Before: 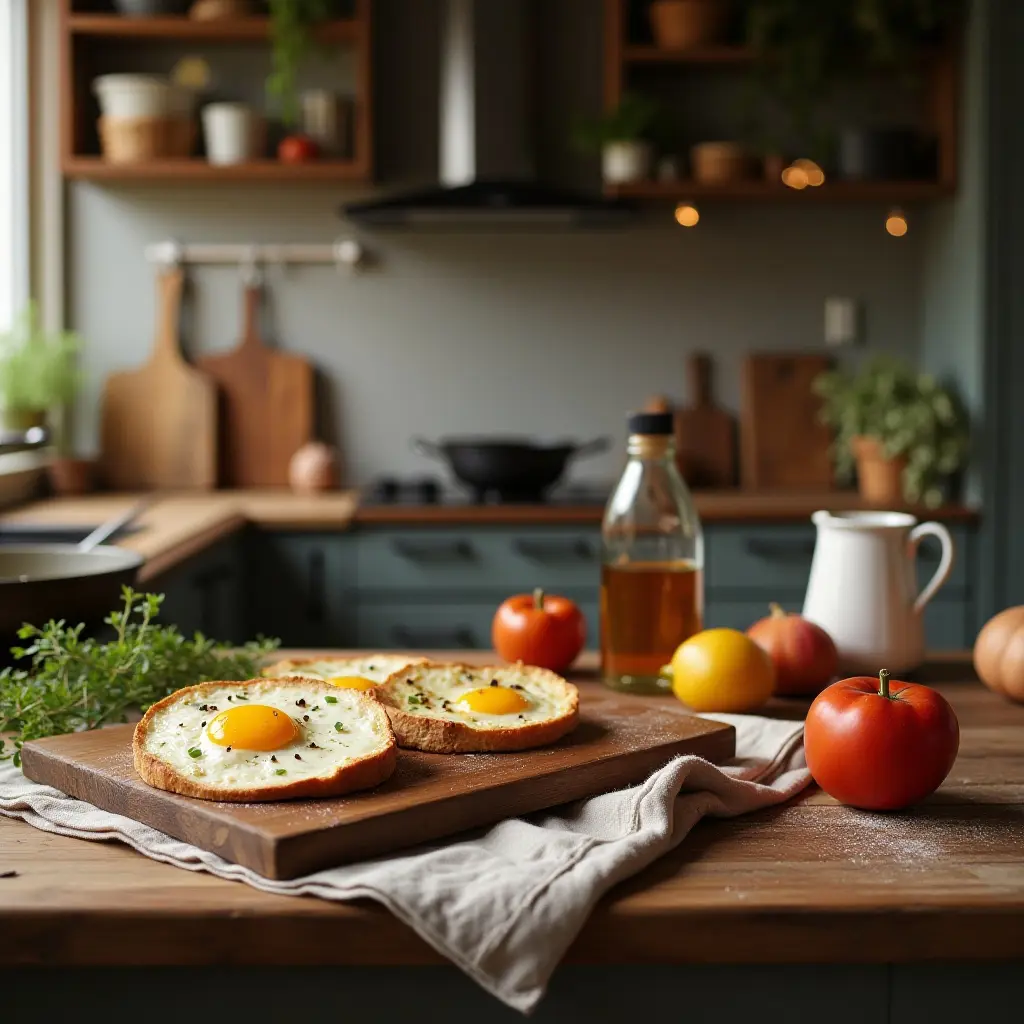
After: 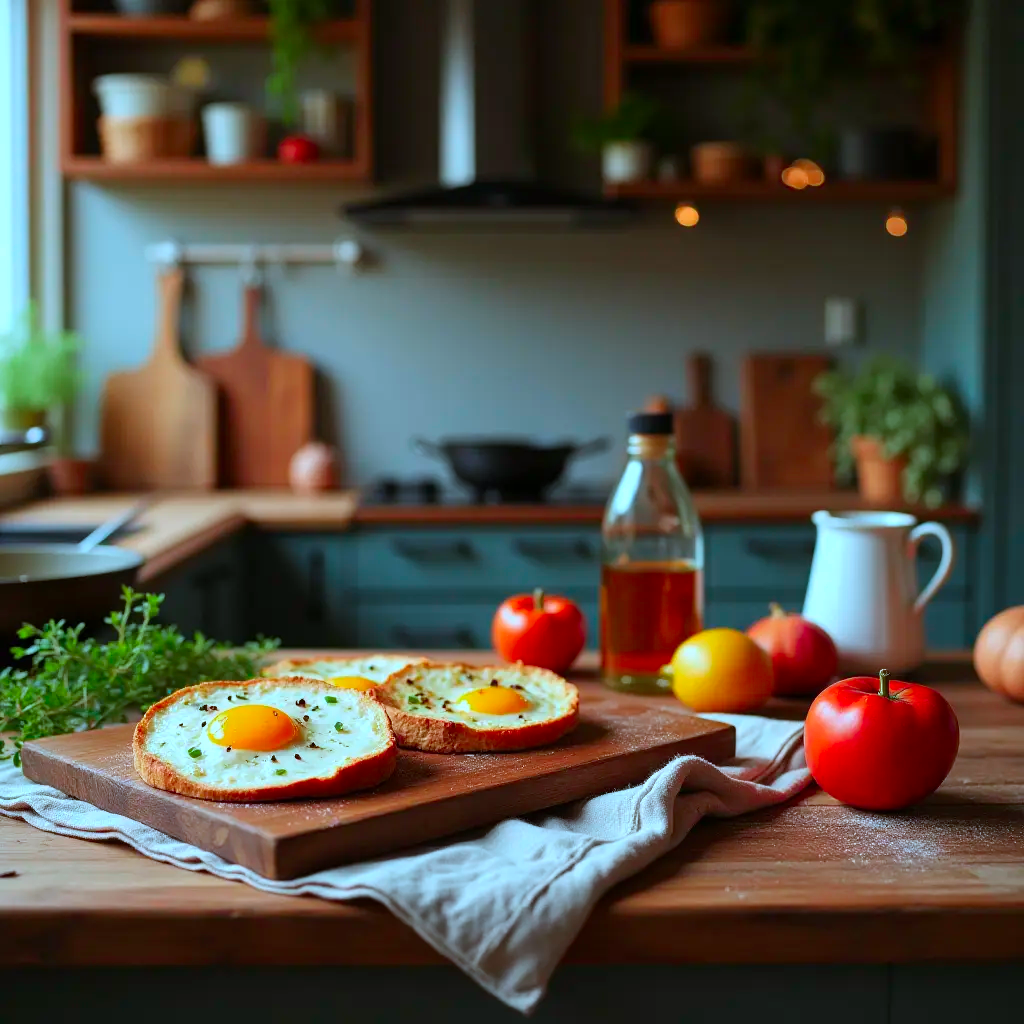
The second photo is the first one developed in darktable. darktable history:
color correction: highlights a* -9.73, highlights b* -21.22
color contrast: green-magenta contrast 1.69, blue-yellow contrast 1.49
